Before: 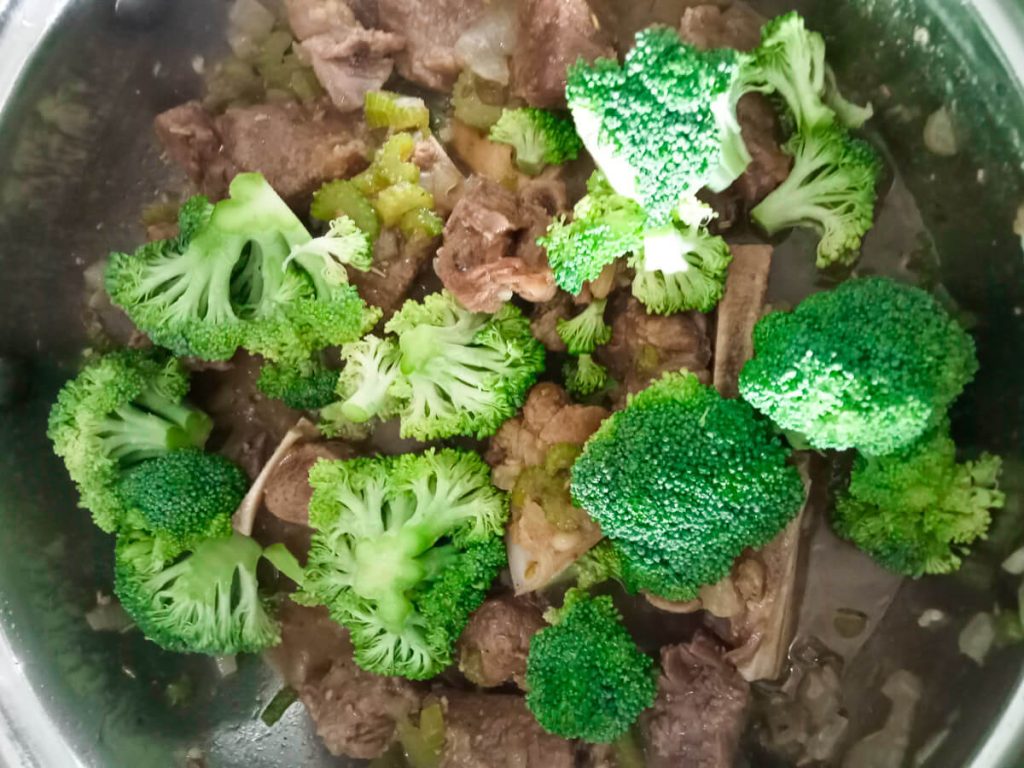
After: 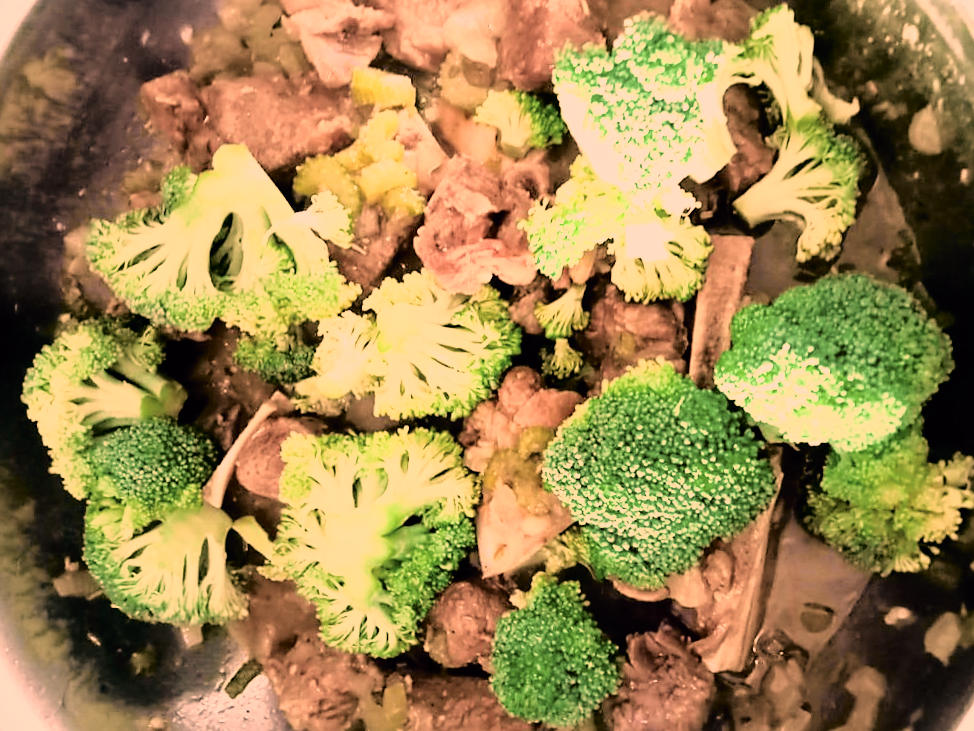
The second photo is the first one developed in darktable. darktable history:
color correction: highlights a* 39.32, highlights b* 39.53, saturation 0.686
filmic rgb: black relative exposure -6.11 EV, white relative exposure 6.98 EV, hardness 2.25
contrast brightness saturation: contrast 0.199, brightness 0.163, saturation 0.228
crop and rotate: angle -2.19°
tone curve: curves: ch0 [(0, 0) (0.105, 0.044) (0.195, 0.128) (0.283, 0.283) (0.384, 0.404) (0.485, 0.531) (0.638, 0.681) (0.795, 0.879) (1, 0.977)]; ch1 [(0, 0) (0.161, 0.092) (0.35, 0.33) (0.379, 0.401) (0.456, 0.469) (0.498, 0.503) (0.531, 0.537) (0.596, 0.621) (0.635, 0.671) (1, 1)]; ch2 [(0, 0) (0.371, 0.362) (0.437, 0.437) (0.483, 0.484) (0.53, 0.515) (0.56, 0.58) (0.622, 0.606) (1, 1)], color space Lab, independent channels, preserve colors none
tone equalizer: -8 EV -0.408 EV, -7 EV -0.36 EV, -6 EV -0.333 EV, -5 EV -0.216 EV, -3 EV 0.245 EV, -2 EV 0.353 EV, -1 EV 0.413 EV, +0 EV 0.416 EV
sharpen: radius 1.813, amount 0.398, threshold 1.723
